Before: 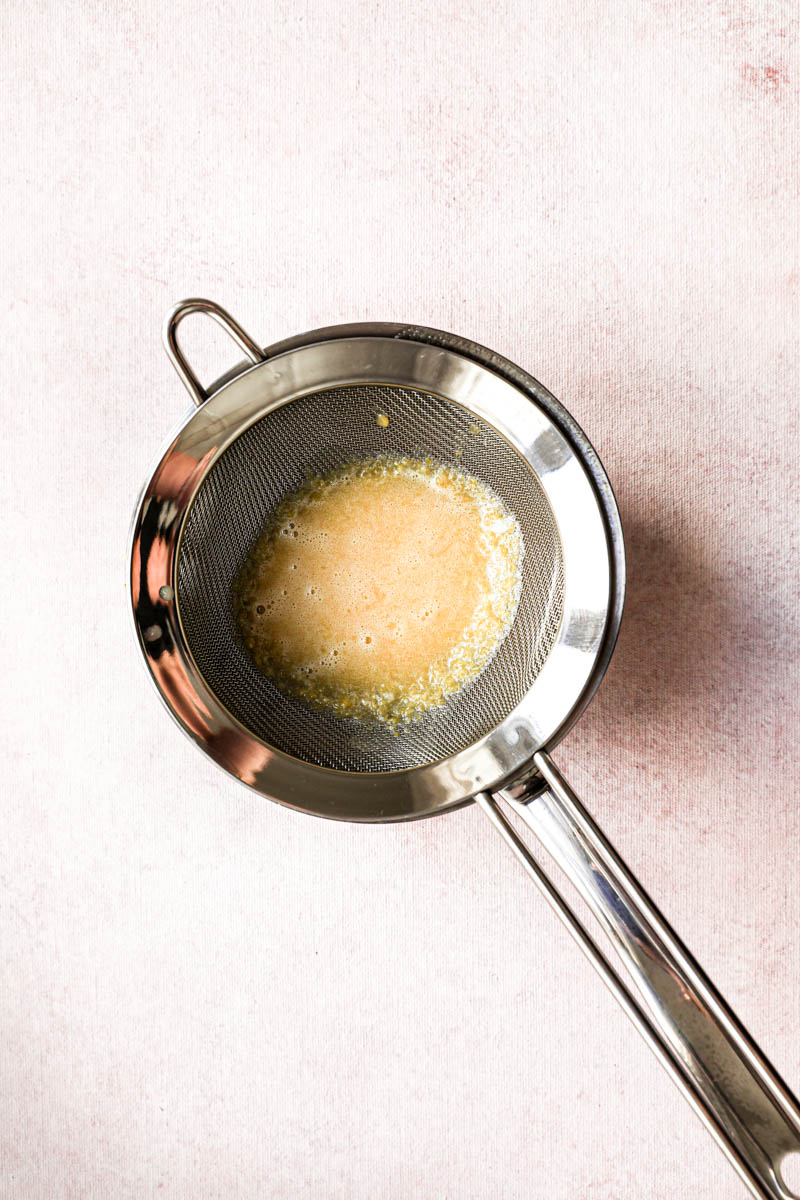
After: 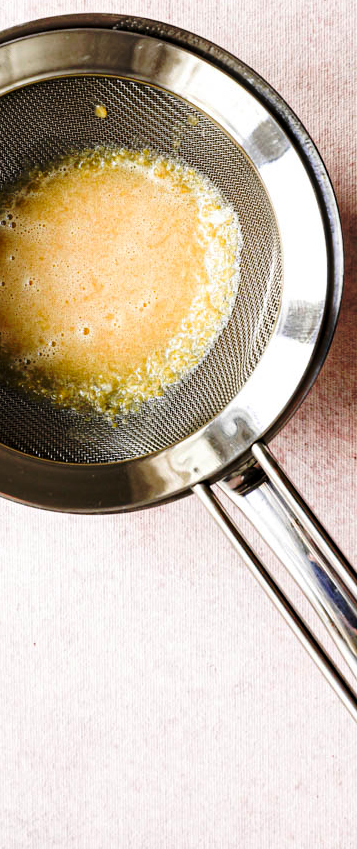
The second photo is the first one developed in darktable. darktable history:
base curve: curves: ch0 [(0, 0) (0.073, 0.04) (0.157, 0.139) (0.492, 0.492) (0.758, 0.758) (1, 1)], preserve colors none
haze removal: compatibility mode true, adaptive false
crop: left 35.332%, top 25.823%, right 19.946%, bottom 3.417%
